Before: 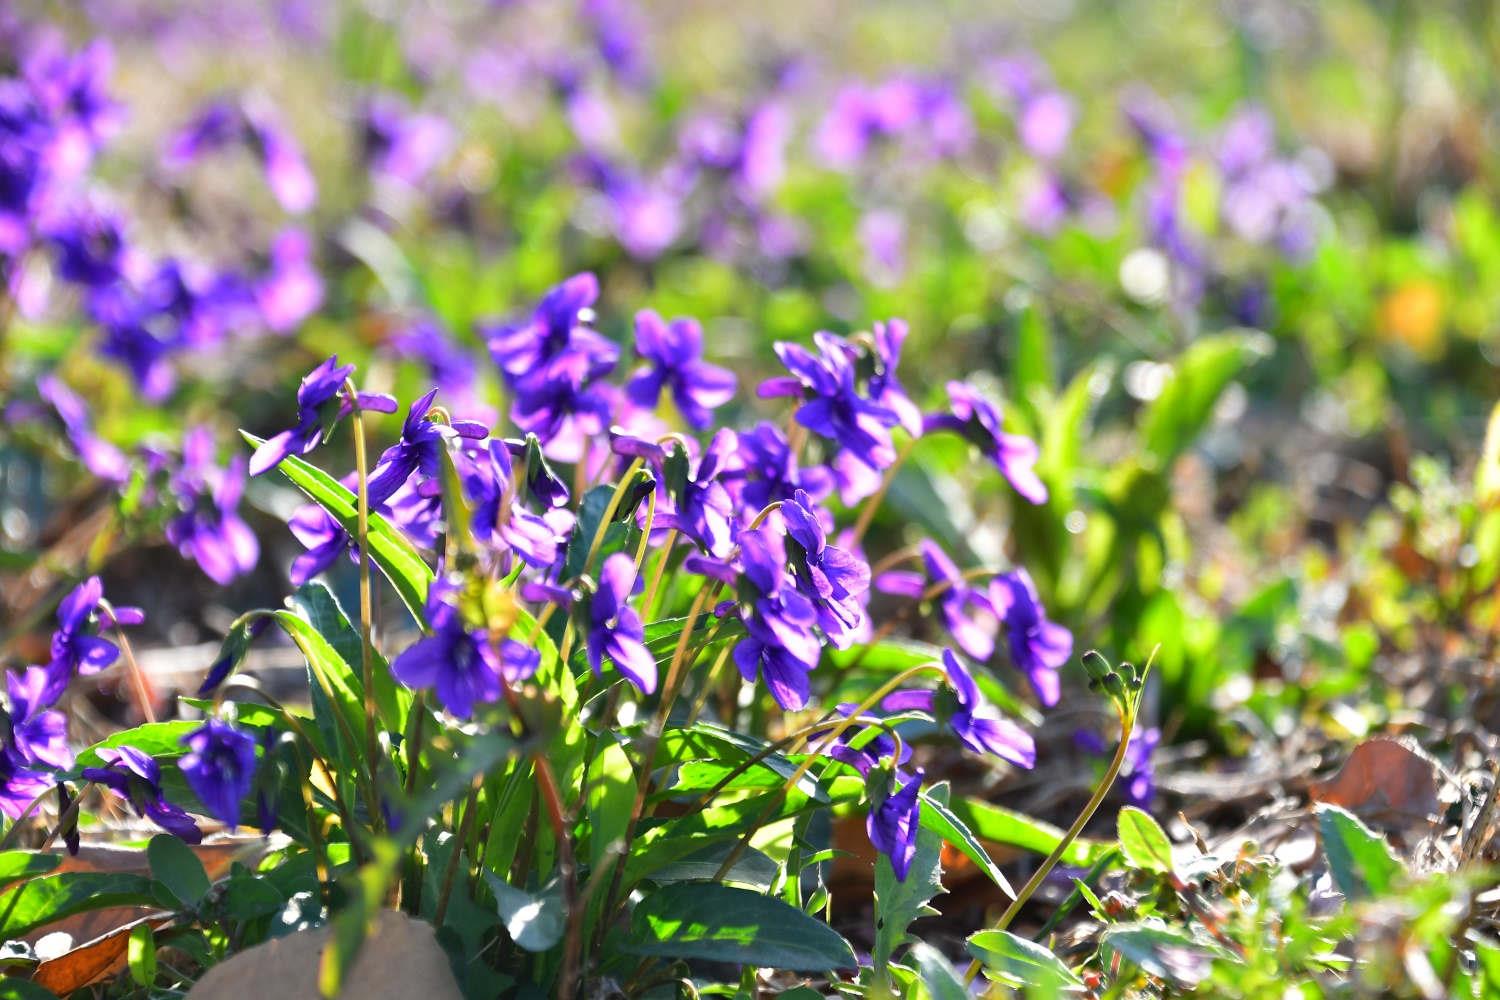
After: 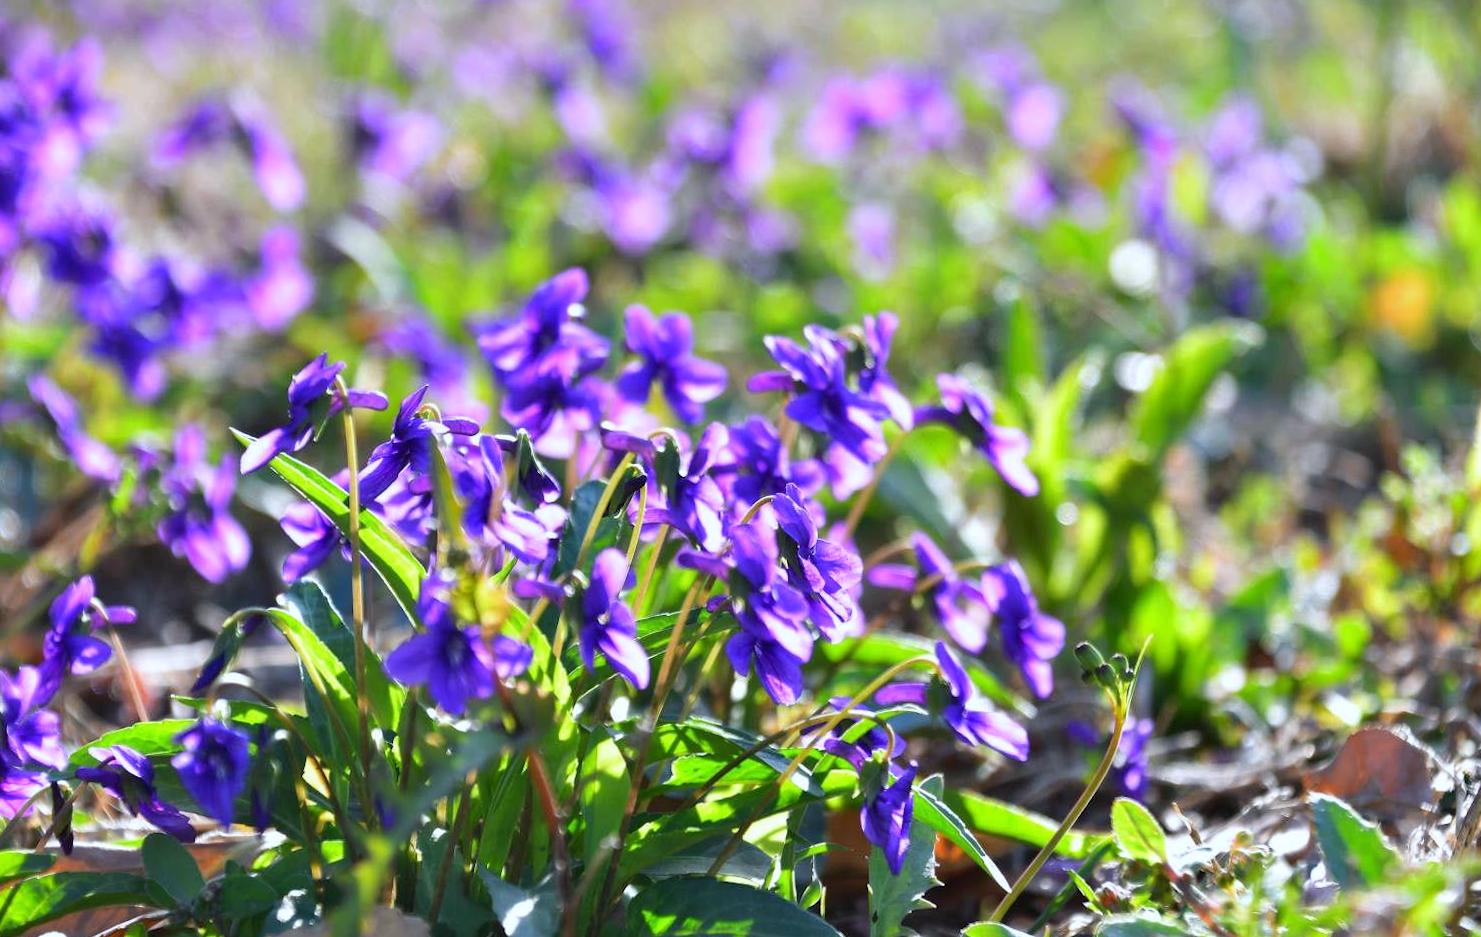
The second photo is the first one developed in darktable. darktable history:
crop and rotate: top 0%, bottom 5.097%
white balance: red 0.954, blue 1.079
rotate and perspective: rotation -0.45°, automatic cropping original format, crop left 0.008, crop right 0.992, crop top 0.012, crop bottom 0.988
